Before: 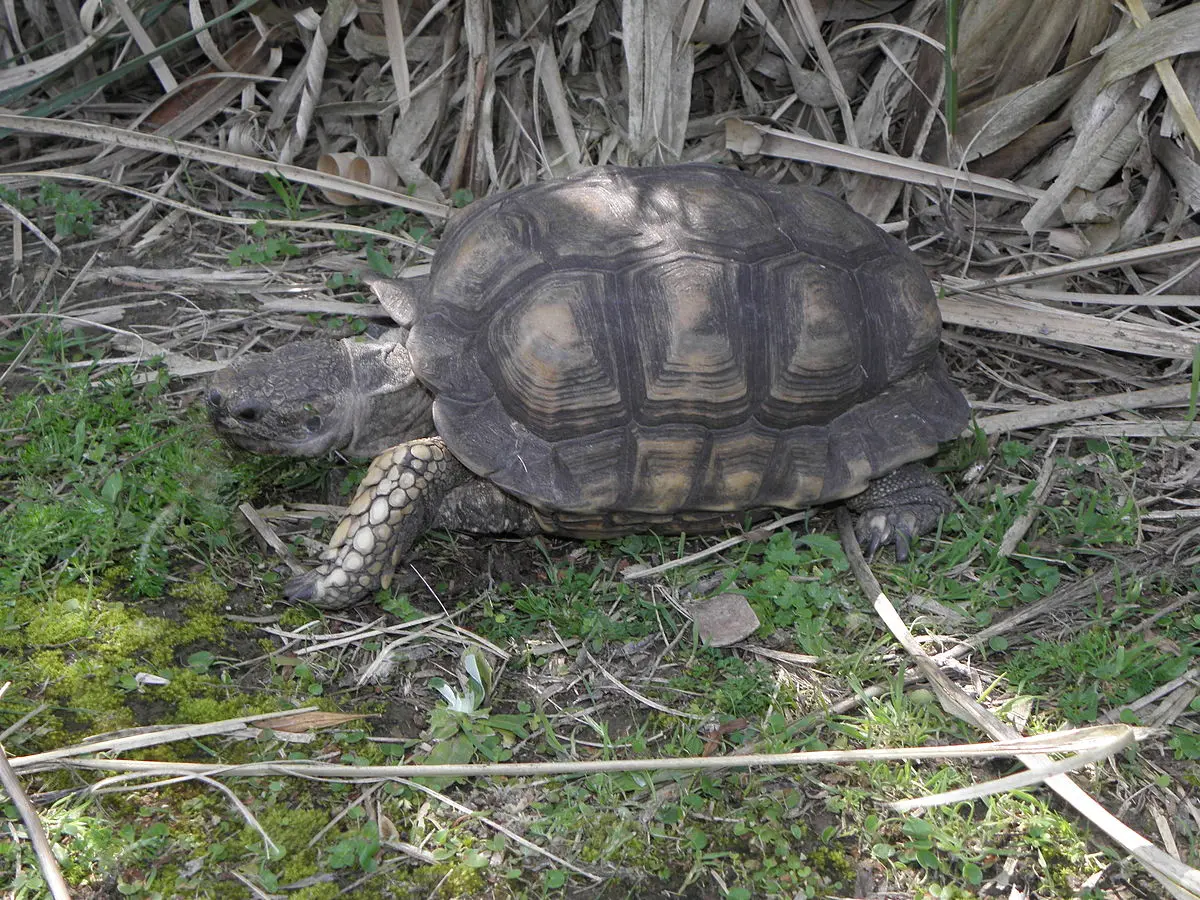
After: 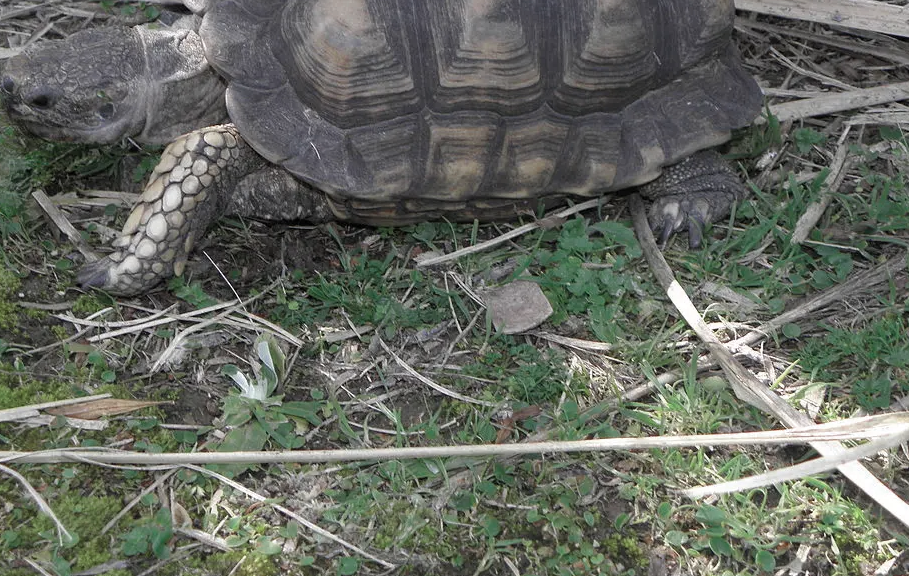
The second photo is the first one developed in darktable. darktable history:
color zones: curves: ch0 [(0, 0.5) (0.125, 0.4) (0.25, 0.5) (0.375, 0.4) (0.5, 0.4) (0.625, 0.35) (0.75, 0.35) (0.875, 0.5)]; ch1 [(0, 0.35) (0.125, 0.45) (0.25, 0.35) (0.375, 0.35) (0.5, 0.35) (0.625, 0.35) (0.75, 0.45) (0.875, 0.35)]; ch2 [(0, 0.6) (0.125, 0.5) (0.25, 0.5) (0.375, 0.6) (0.5, 0.6) (0.625, 0.5) (0.75, 0.5) (0.875, 0.5)]
crop and rotate: left 17.266%, top 34.843%, right 6.955%, bottom 1.049%
